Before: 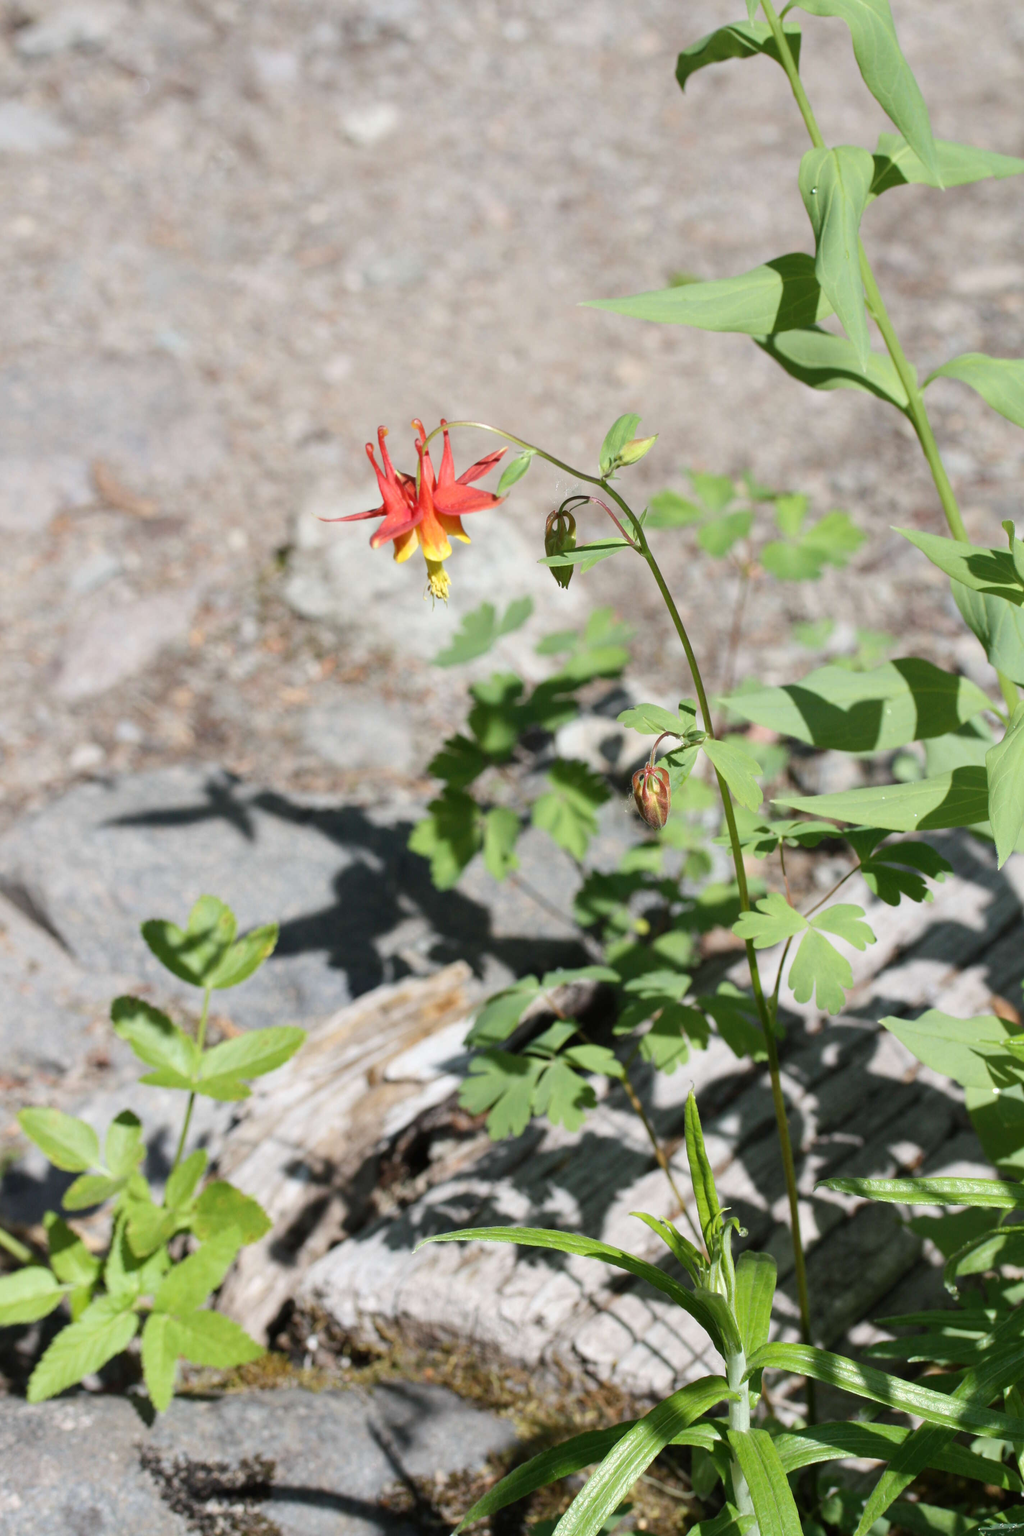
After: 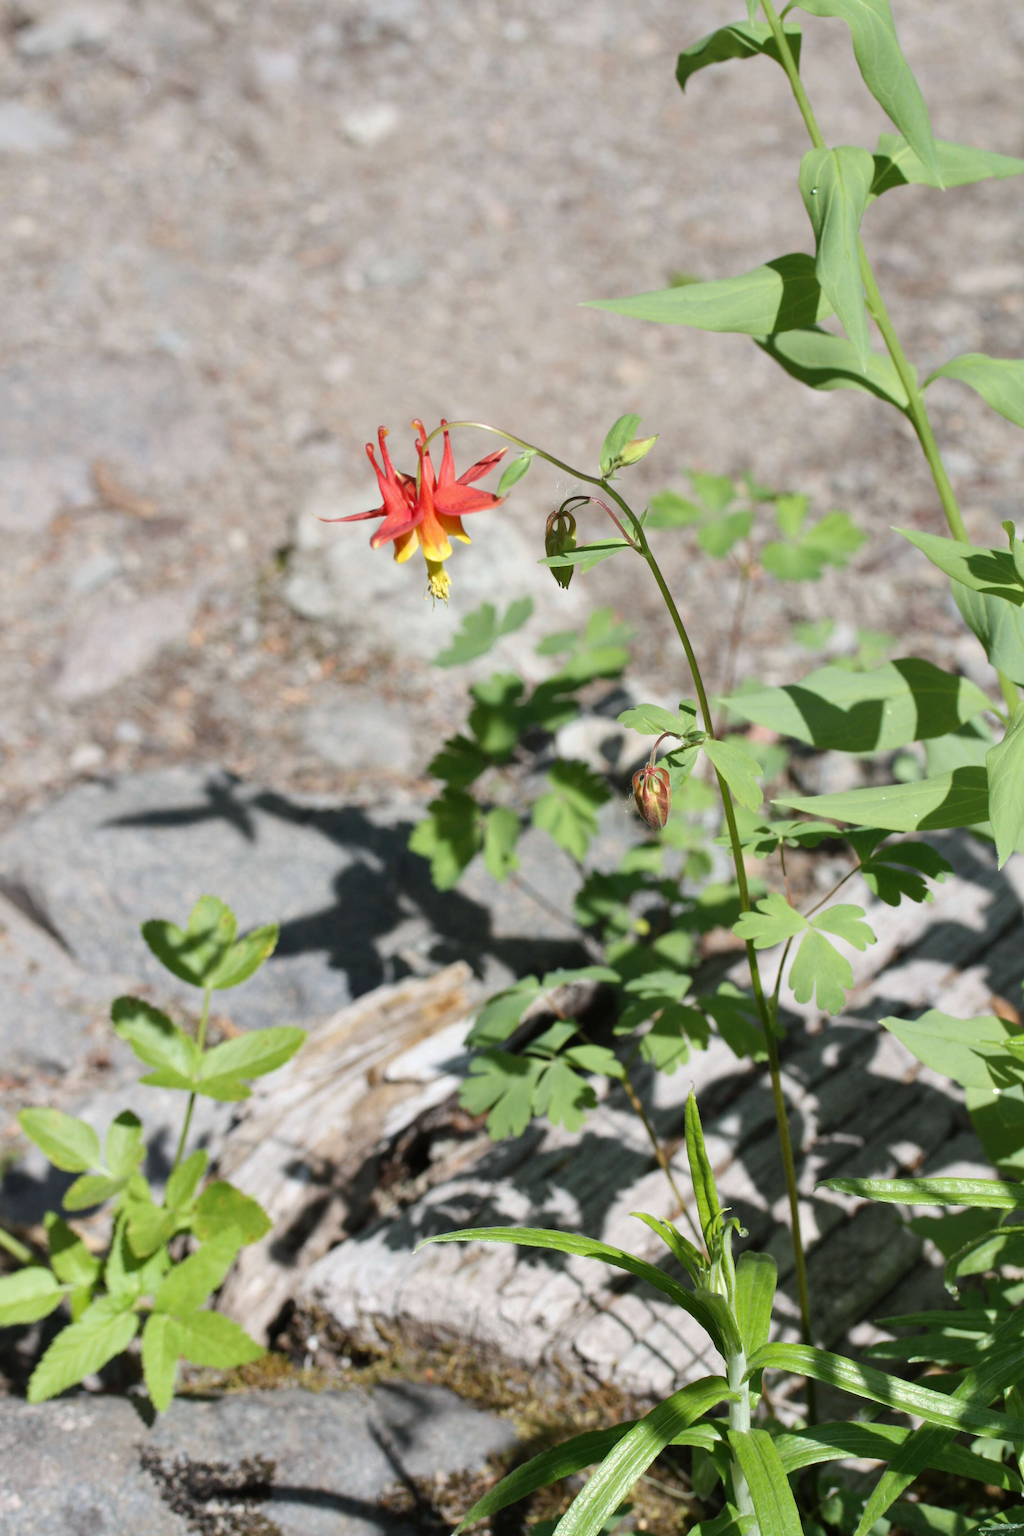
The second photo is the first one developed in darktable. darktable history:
shadows and highlights: shadows 37.08, highlights -27.28, soften with gaussian
